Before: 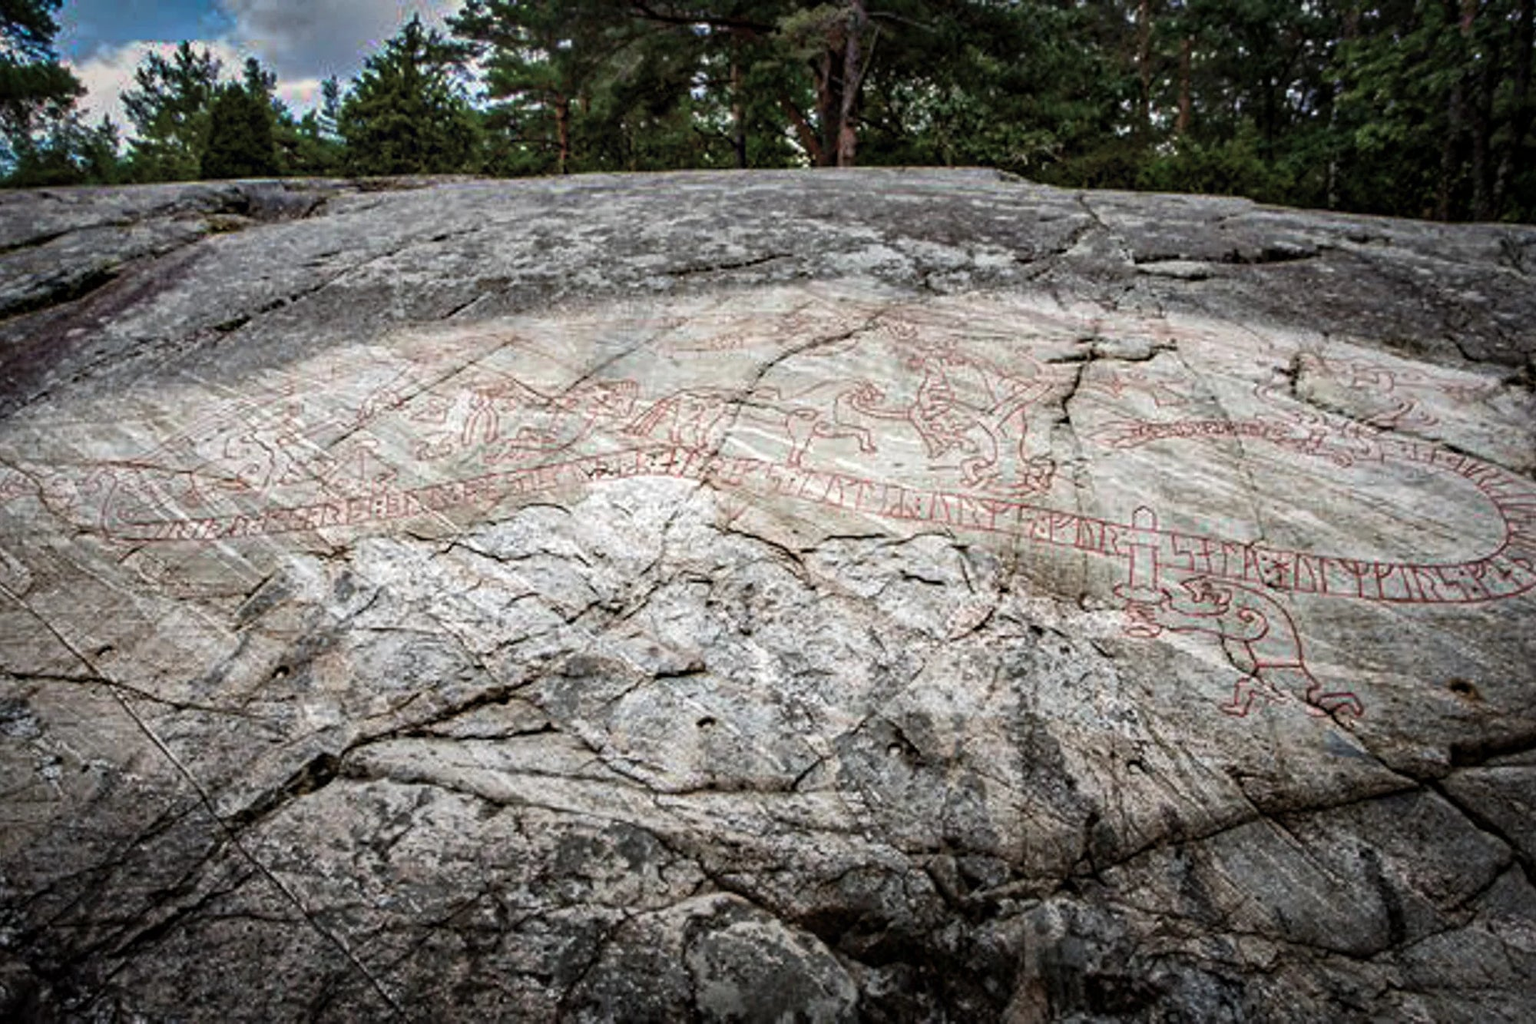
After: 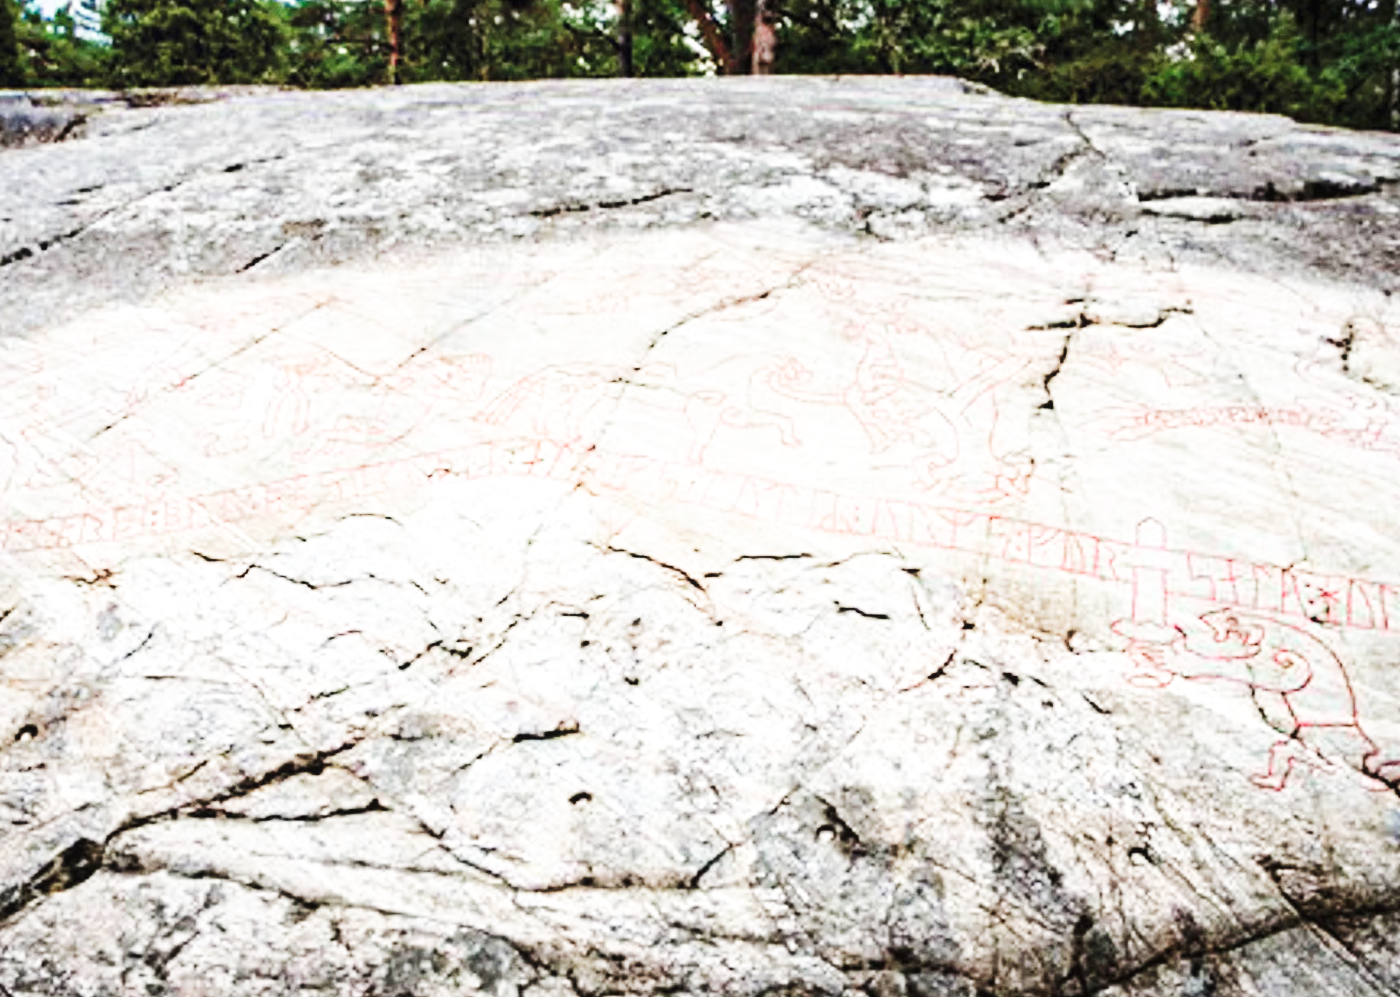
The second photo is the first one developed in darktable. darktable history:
base curve: curves: ch0 [(0, 0) (0.204, 0.334) (0.55, 0.733) (1, 1)], preserve colors none
tone curve: curves: ch0 [(0, 0.026) (0.184, 0.172) (0.391, 0.468) (0.446, 0.56) (0.605, 0.758) (0.831, 0.931) (0.992, 1)]; ch1 [(0, 0) (0.437, 0.447) (0.501, 0.502) (0.538, 0.539) (0.574, 0.589) (0.617, 0.64) (0.699, 0.749) (0.859, 0.919) (1, 1)]; ch2 [(0, 0) (0.33, 0.301) (0.421, 0.443) (0.447, 0.482) (0.499, 0.509) (0.538, 0.564) (0.585, 0.615) (0.664, 0.664) (1, 1)], preserve colors none
crop and rotate: left 16.959%, top 10.688%, right 13.009%, bottom 14.491%
shadows and highlights: shadows -23.15, highlights 46.23, soften with gaussian
exposure: exposure 0.203 EV, compensate highlight preservation false
local contrast: mode bilateral grid, contrast 19, coarseness 50, detail 119%, midtone range 0.2
